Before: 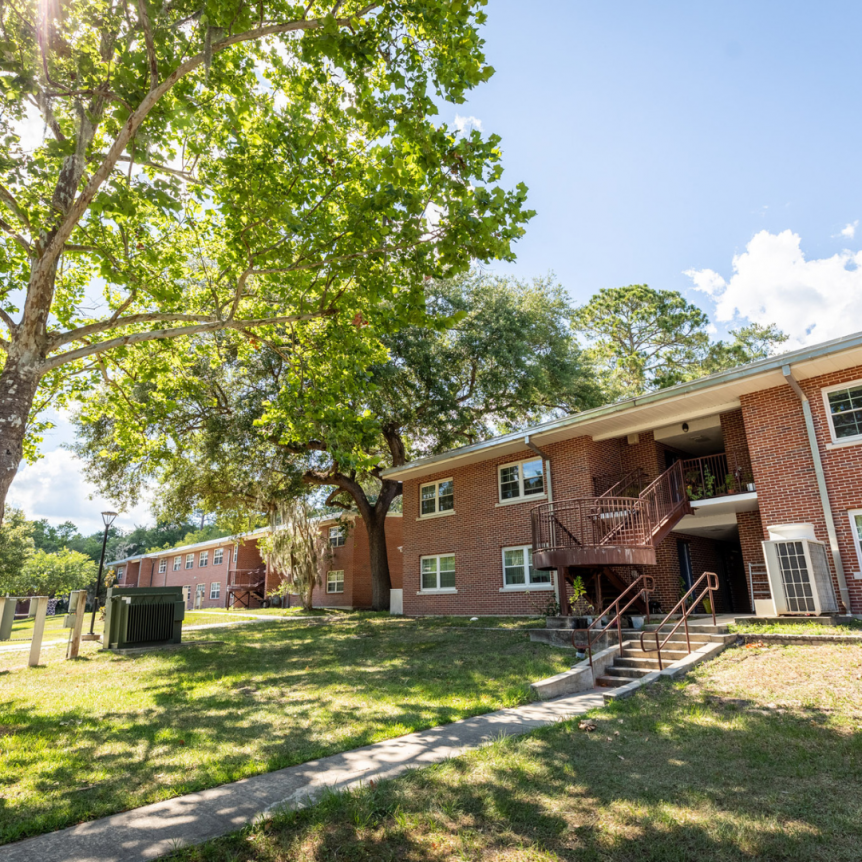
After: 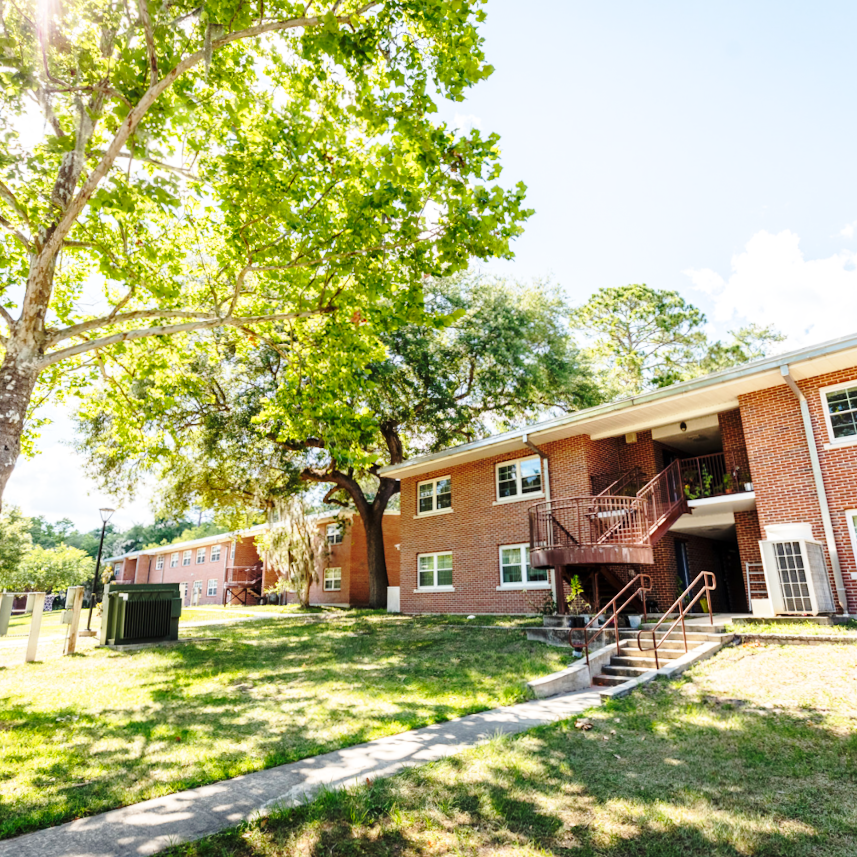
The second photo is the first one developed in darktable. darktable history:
base curve: curves: ch0 [(0, 0) (0.032, 0.037) (0.105, 0.228) (0.435, 0.76) (0.856, 0.983) (1, 1)], preserve colors none
crop and rotate: angle -0.303°
